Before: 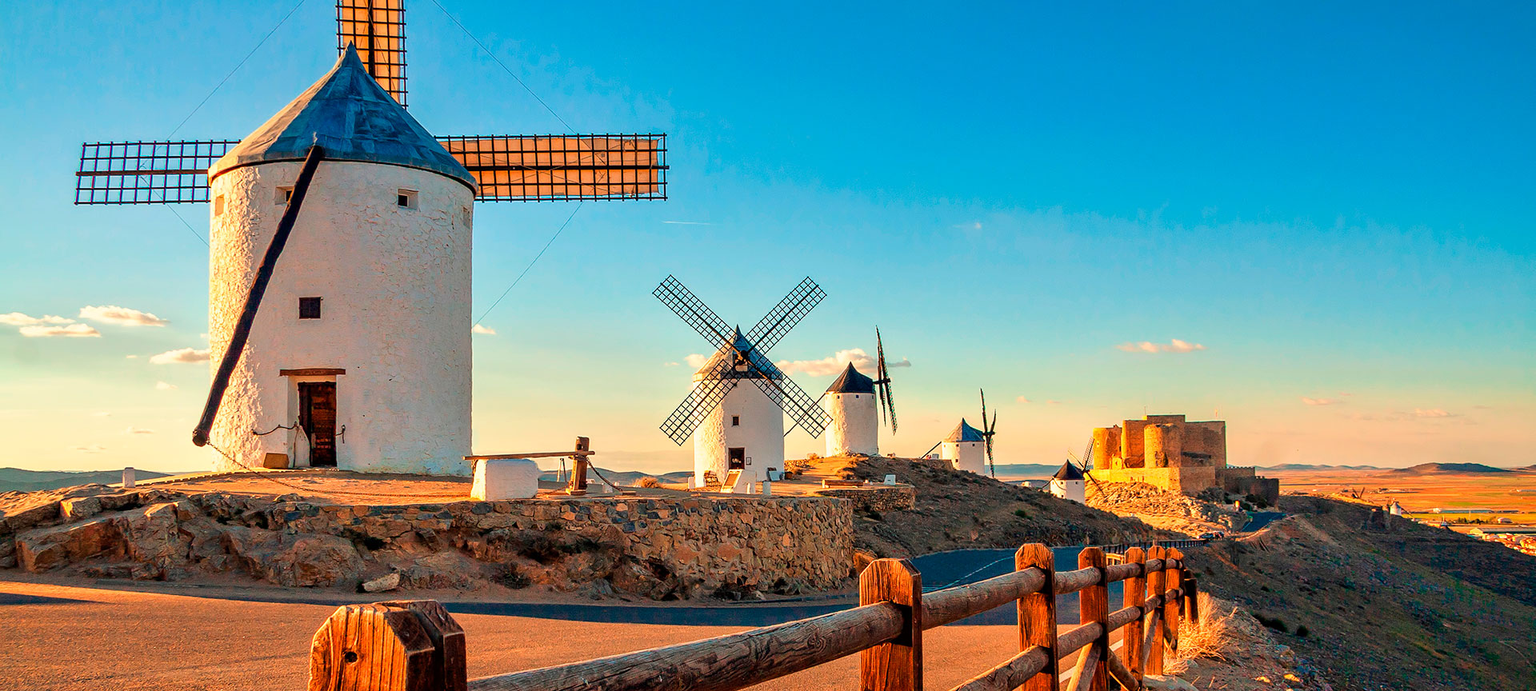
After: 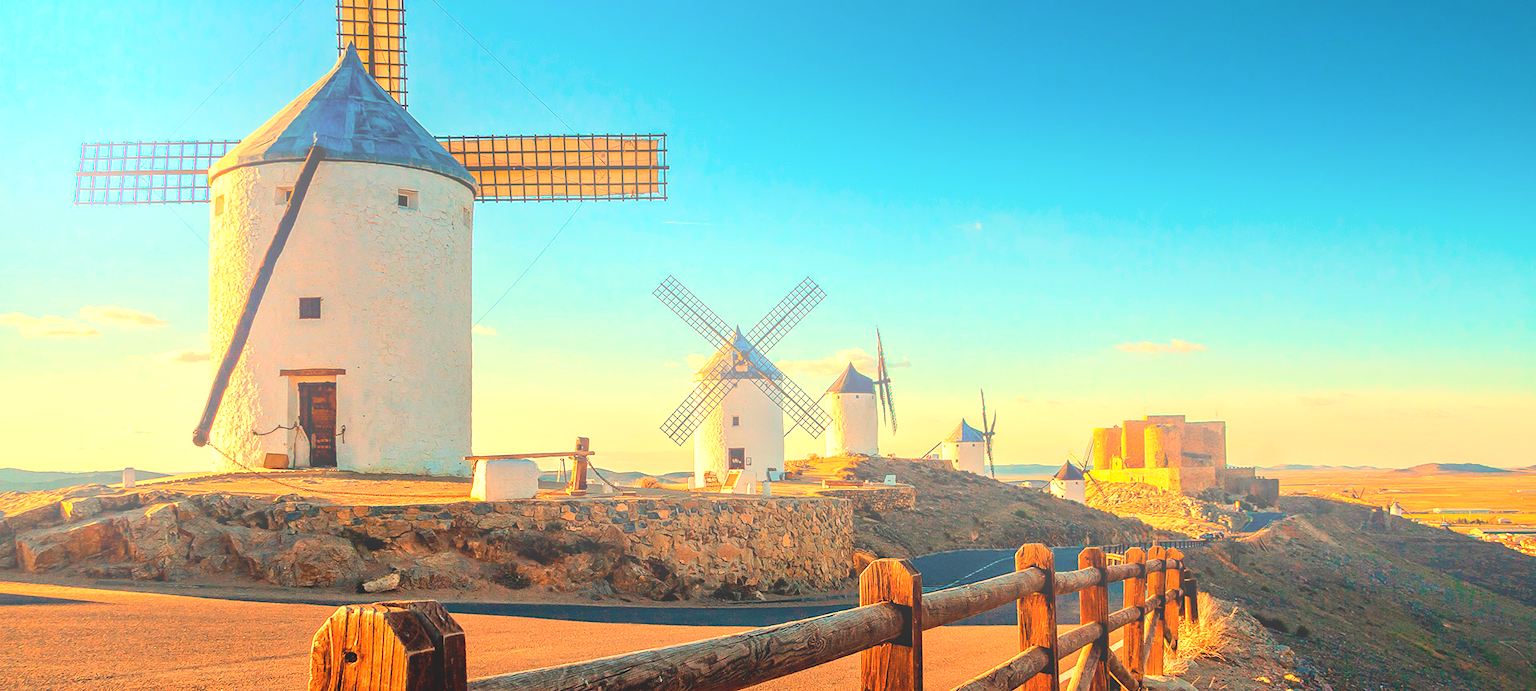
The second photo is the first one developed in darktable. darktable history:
white balance: red 1.045, blue 0.932
tone equalizer: -8 EV -0.417 EV, -7 EV -0.389 EV, -6 EV -0.333 EV, -5 EV -0.222 EV, -3 EV 0.222 EV, -2 EV 0.333 EV, -1 EV 0.389 EV, +0 EV 0.417 EV, edges refinement/feathering 500, mask exposure compensation -1.57 EV, preserve details no
bloom: size 40%
color correction: highlights a* -4.73, highlights b* 5.06, saturation 0.97
